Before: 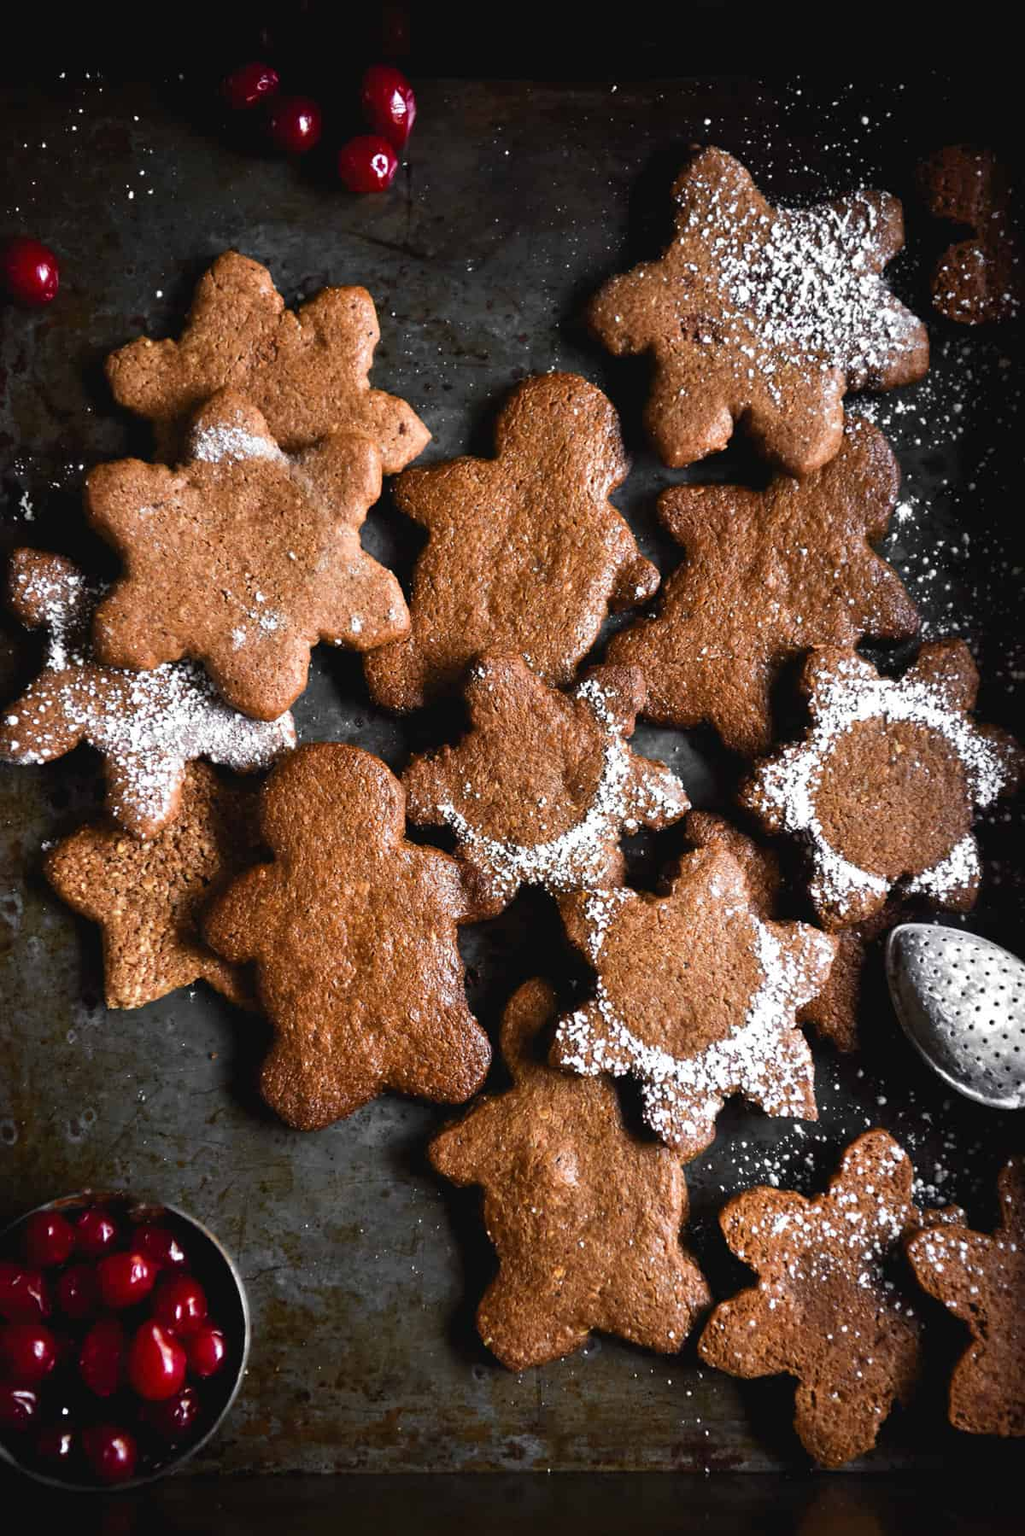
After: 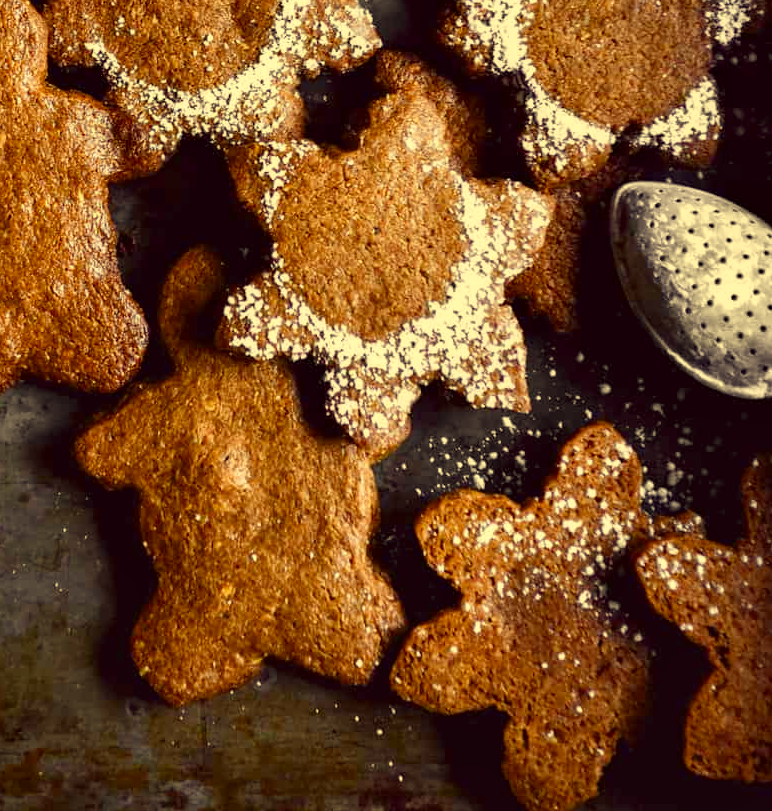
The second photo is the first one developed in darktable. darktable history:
local contrast: highlights 62%, shadows 114%, detail 107%, midtone range 0.536
color balance rgb: shadows lift › chroma 2.042%, shadows lift › hue 216.82°, perceptual saturation grading › global saturation 0.228%, perceptual saturation grading › highlights -25.009%, perceptual saturation grading › shadows 29.717%, global vibrance 20%
crop and rotate: left 35.645%, top 50.045%, bottom 4.856%
color correction: highlights a* -0.584, highlights b* 39.81, shadows a* 9.68, shadows b* -0.547
